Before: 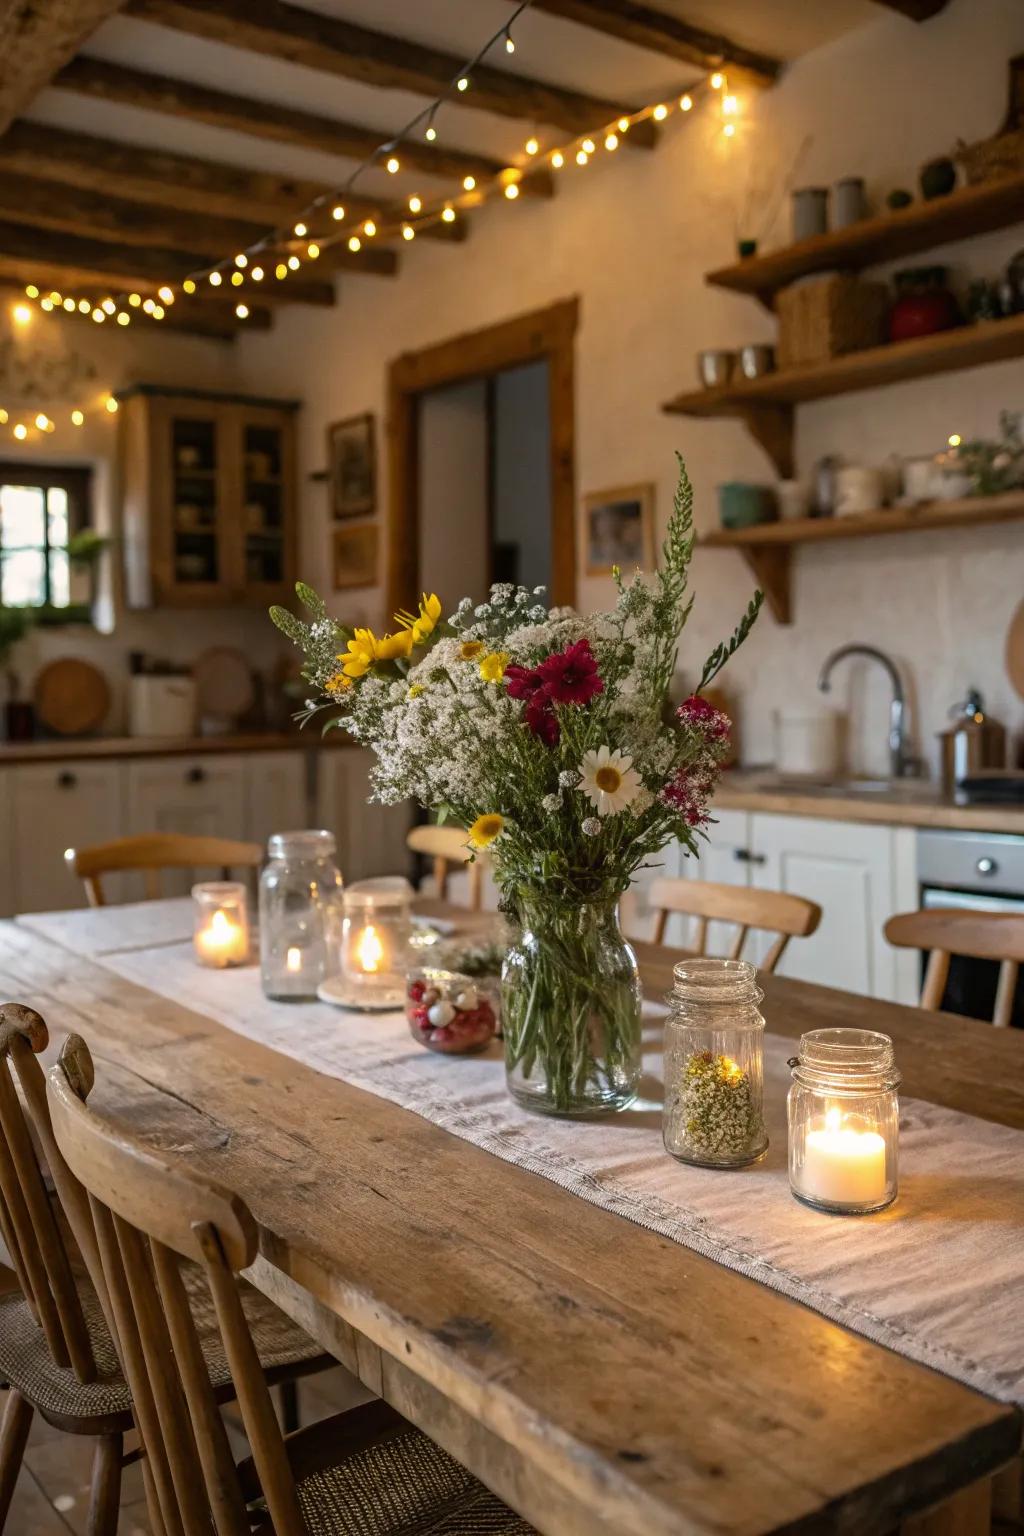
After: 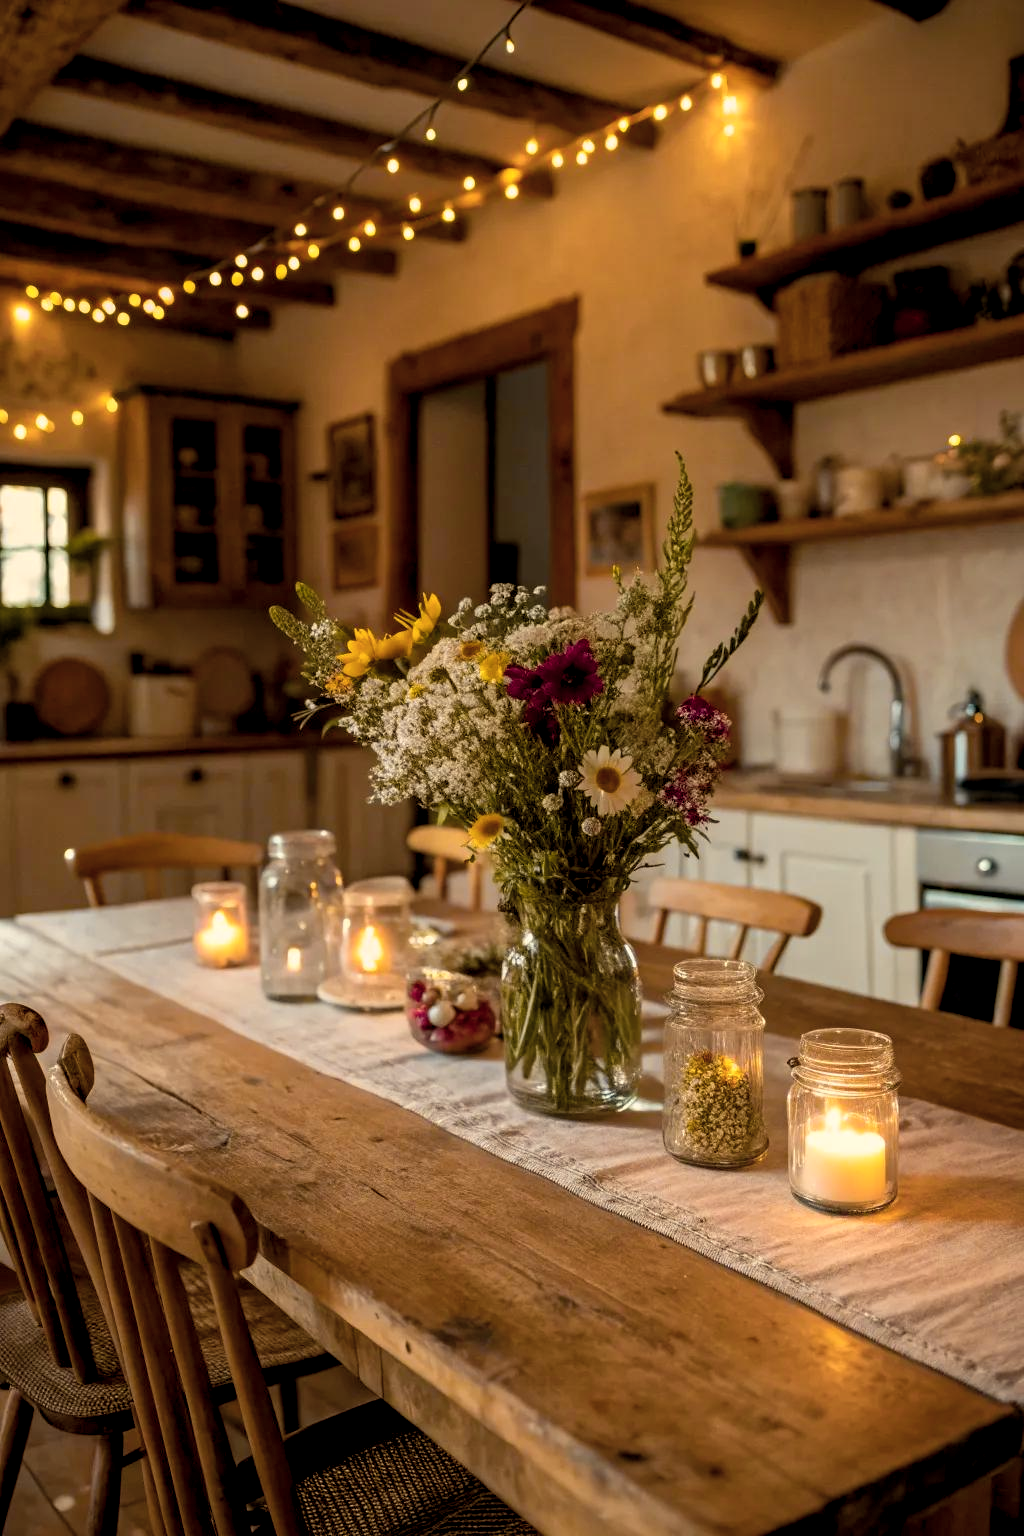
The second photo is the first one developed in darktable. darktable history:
contrast brightness saturation: contrast 0.058, brightness -0.008, saturation -0.248
color balance rgb: shadows lift › chroma 0.767%, shadows lift › hue 110.73°, power › chroma 2.493%, power › hue 66.8°, highlights gain › chroma 3.057%, highlights gain › hue 72.99°, global offset › luminance -0.849%, perceptual saturation grading › global saturation 31.274%, hue shift -12.84°
